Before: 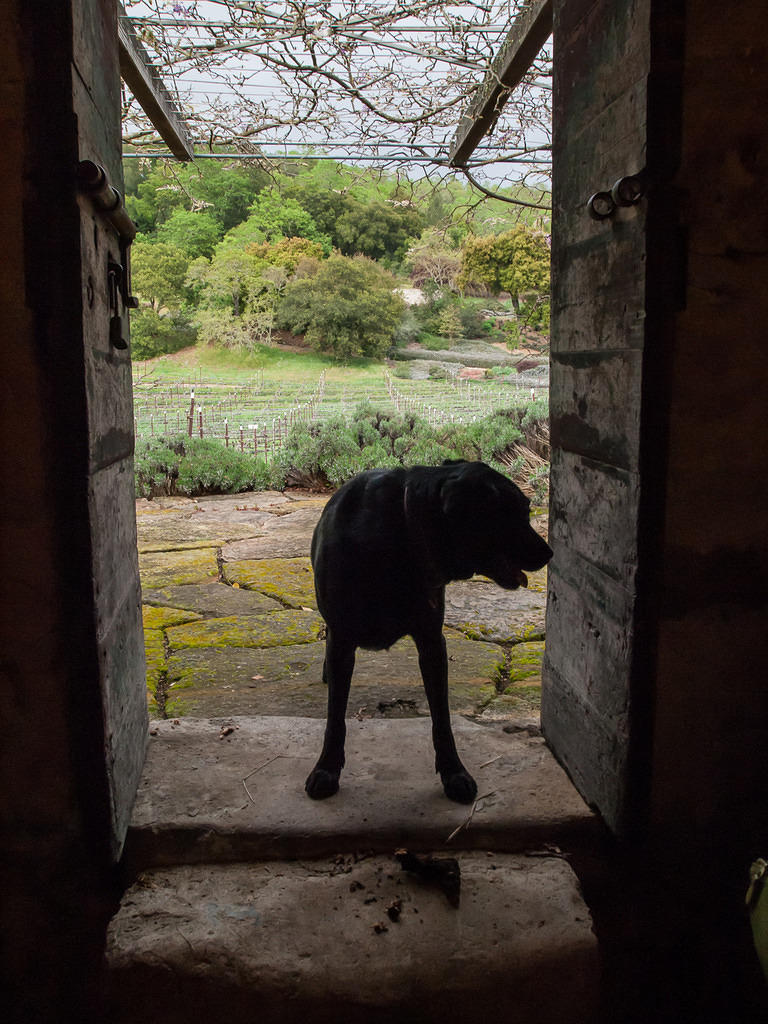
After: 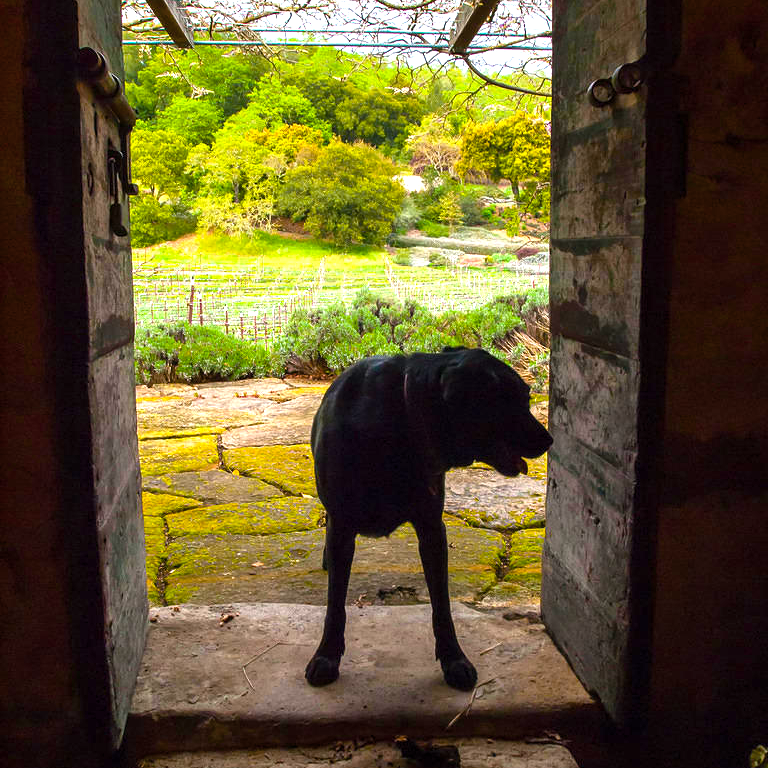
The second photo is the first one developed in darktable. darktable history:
color balance rgb: linear chroma grading › global chroma 25%, perceptual saturation grading › global saturation 40%, perceptual brilliance grading › global brilliance 30%, global vibrance 40%
color correction: saturation 0.85
crop: top 11.038%, bottom 13.962%
